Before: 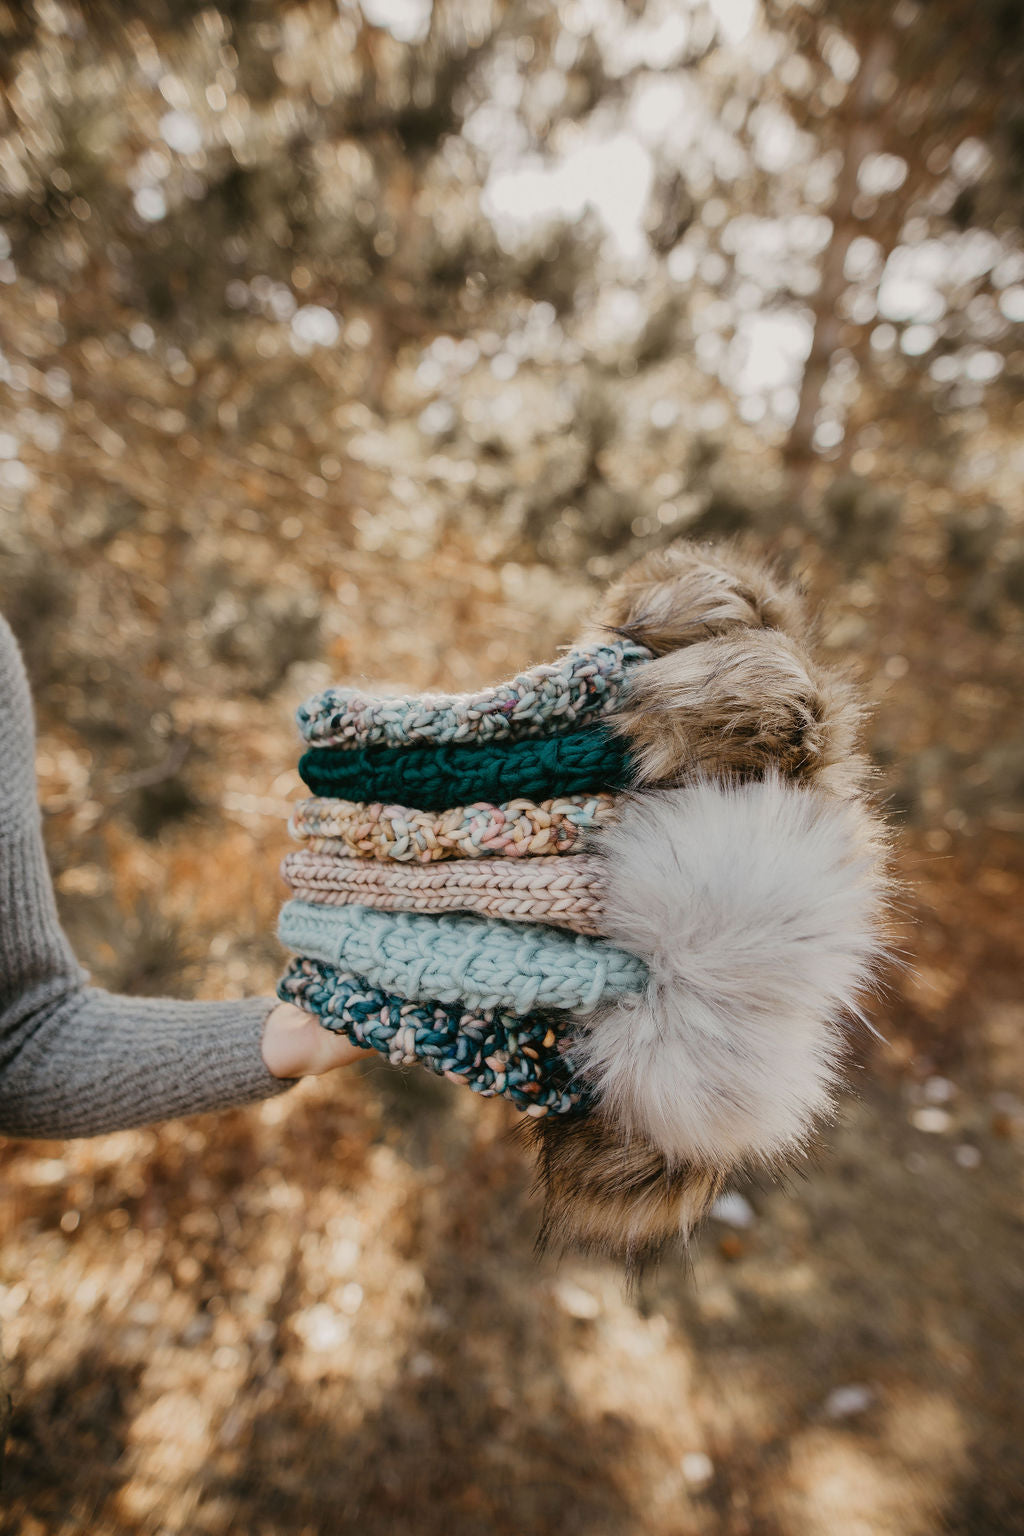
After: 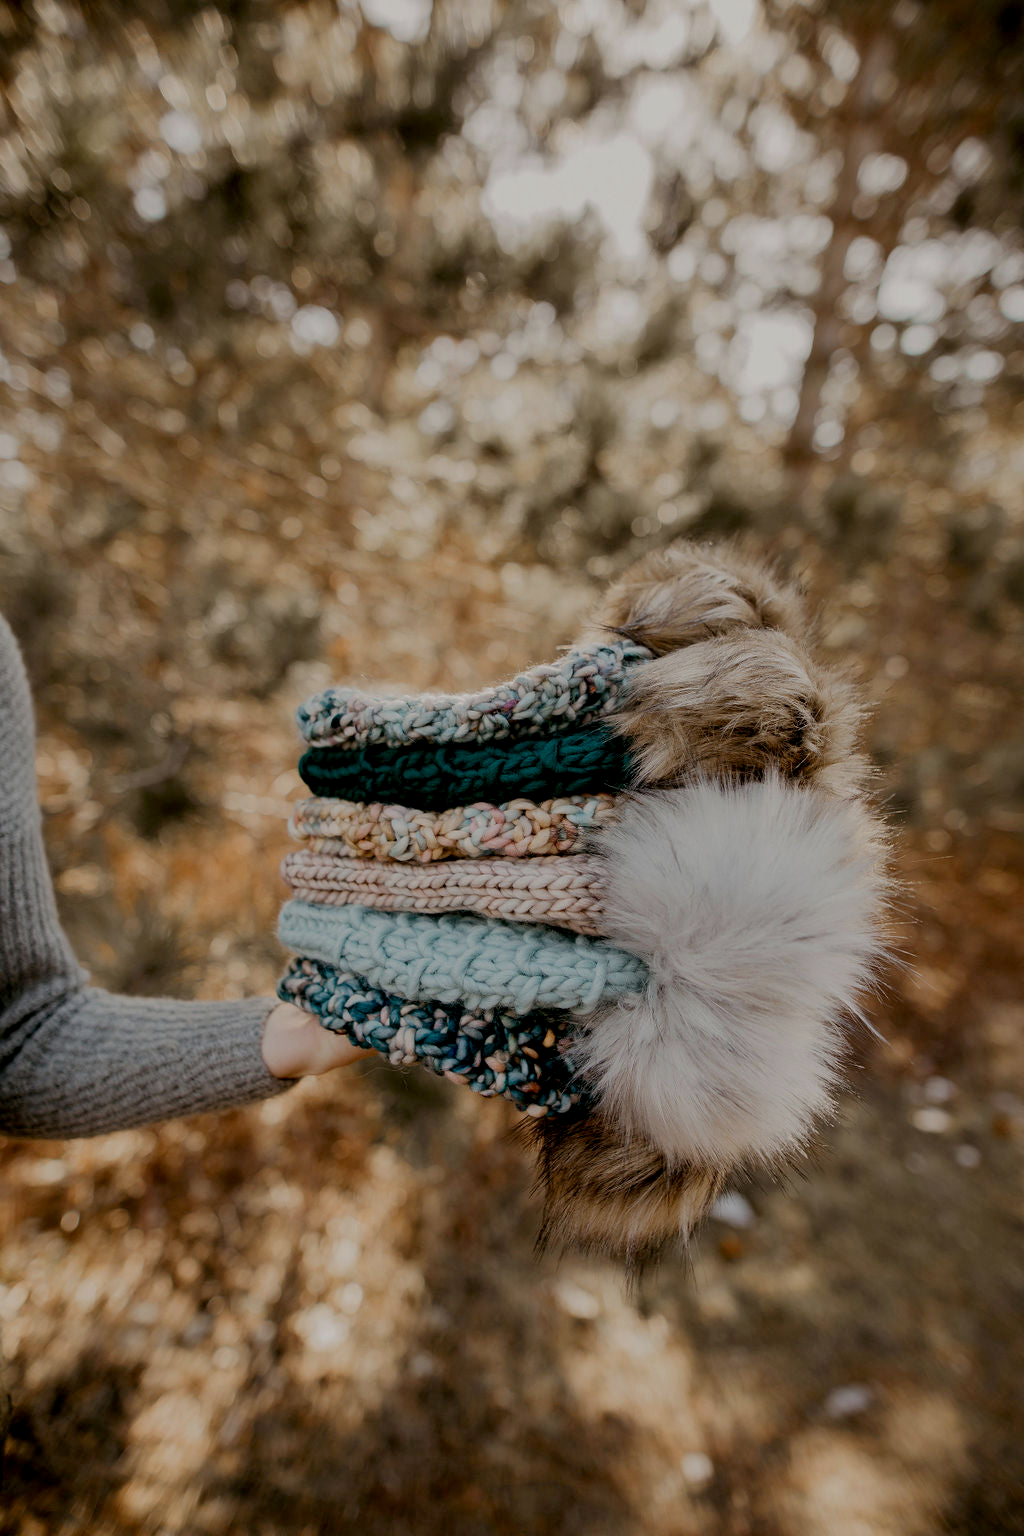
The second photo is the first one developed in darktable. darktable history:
exposure: black level correction 0.011, exposure -0.478 EV, compensate exposure bias true, compensate highlight preservation false
